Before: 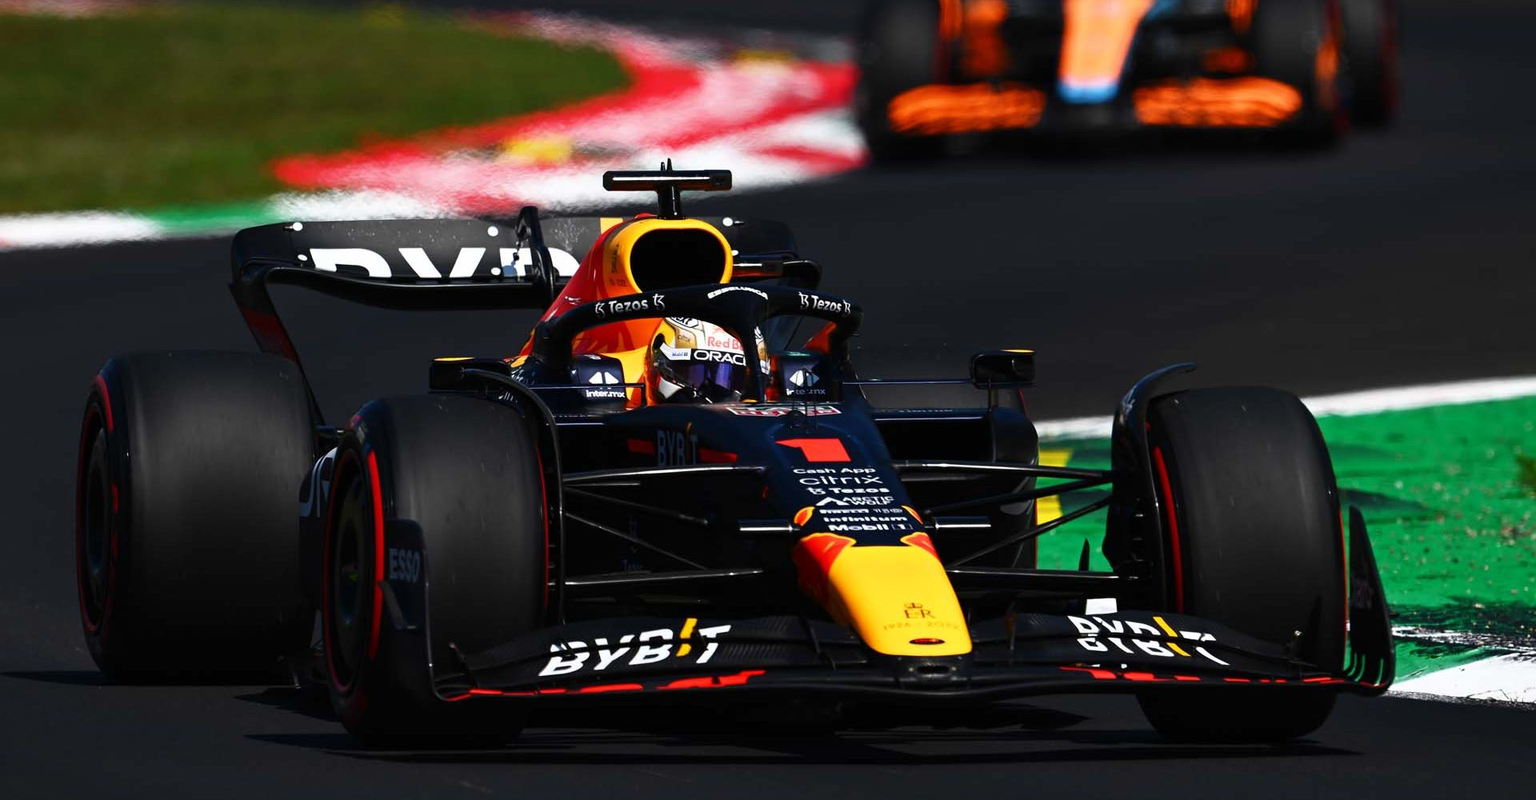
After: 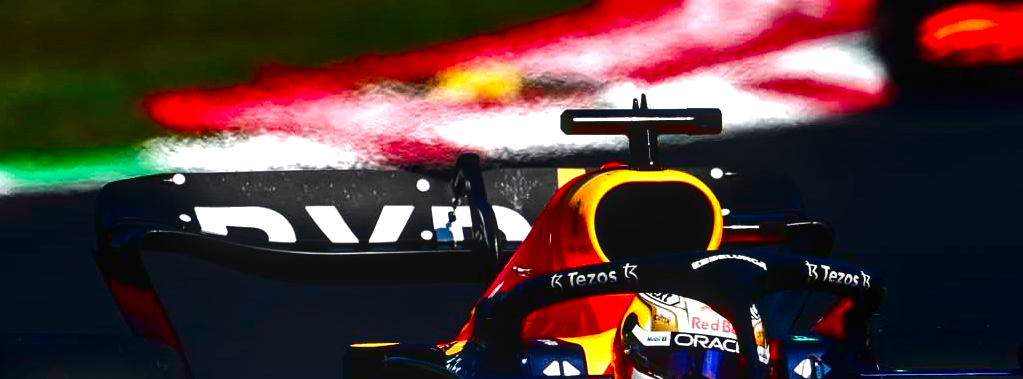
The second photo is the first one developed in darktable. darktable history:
local contrast: on, module defaults
crop: left 10.085%, top 10.494%, right 36.591%, bottom 51.522%
exposure: exposure 0.6 EV, compensate highlight preservation false
shadows and highlights: shadows 52.65, soften with gaussian
contrast brightness saturation: contrast 0.09, brightness -0.598, saturation 0.167
